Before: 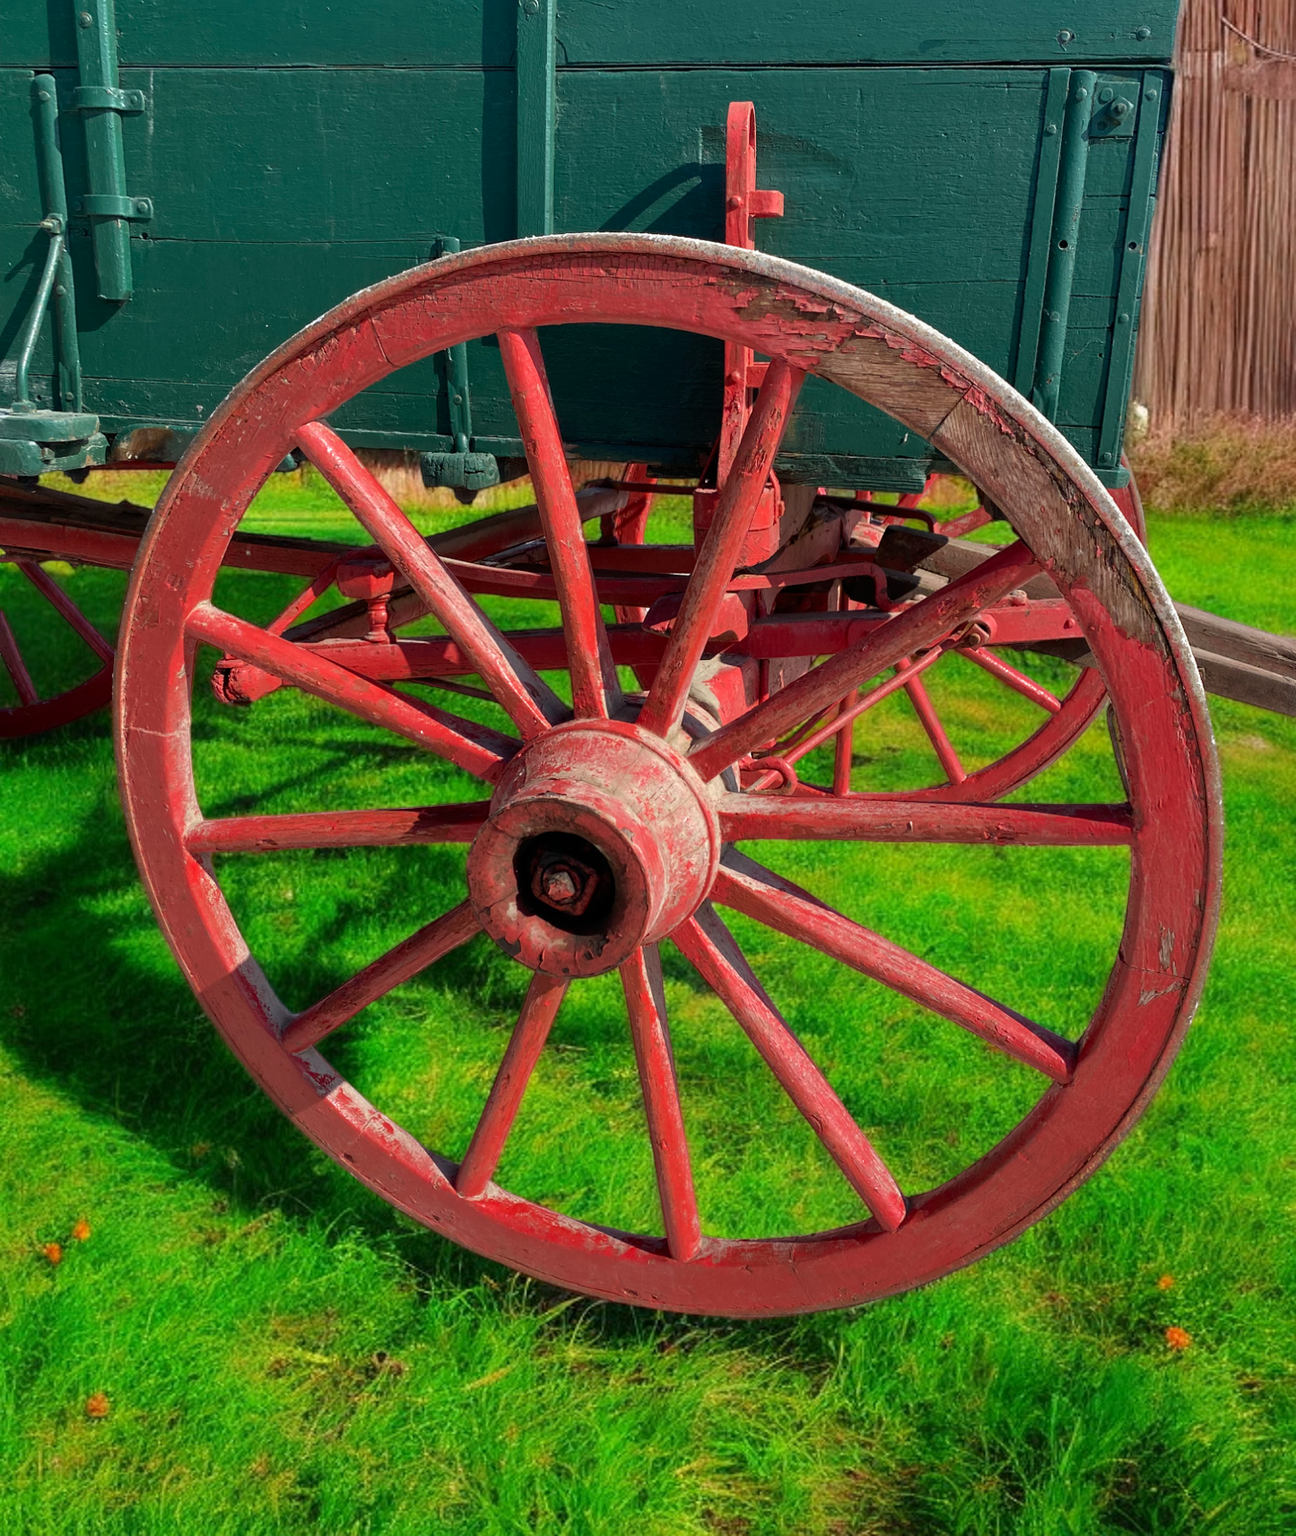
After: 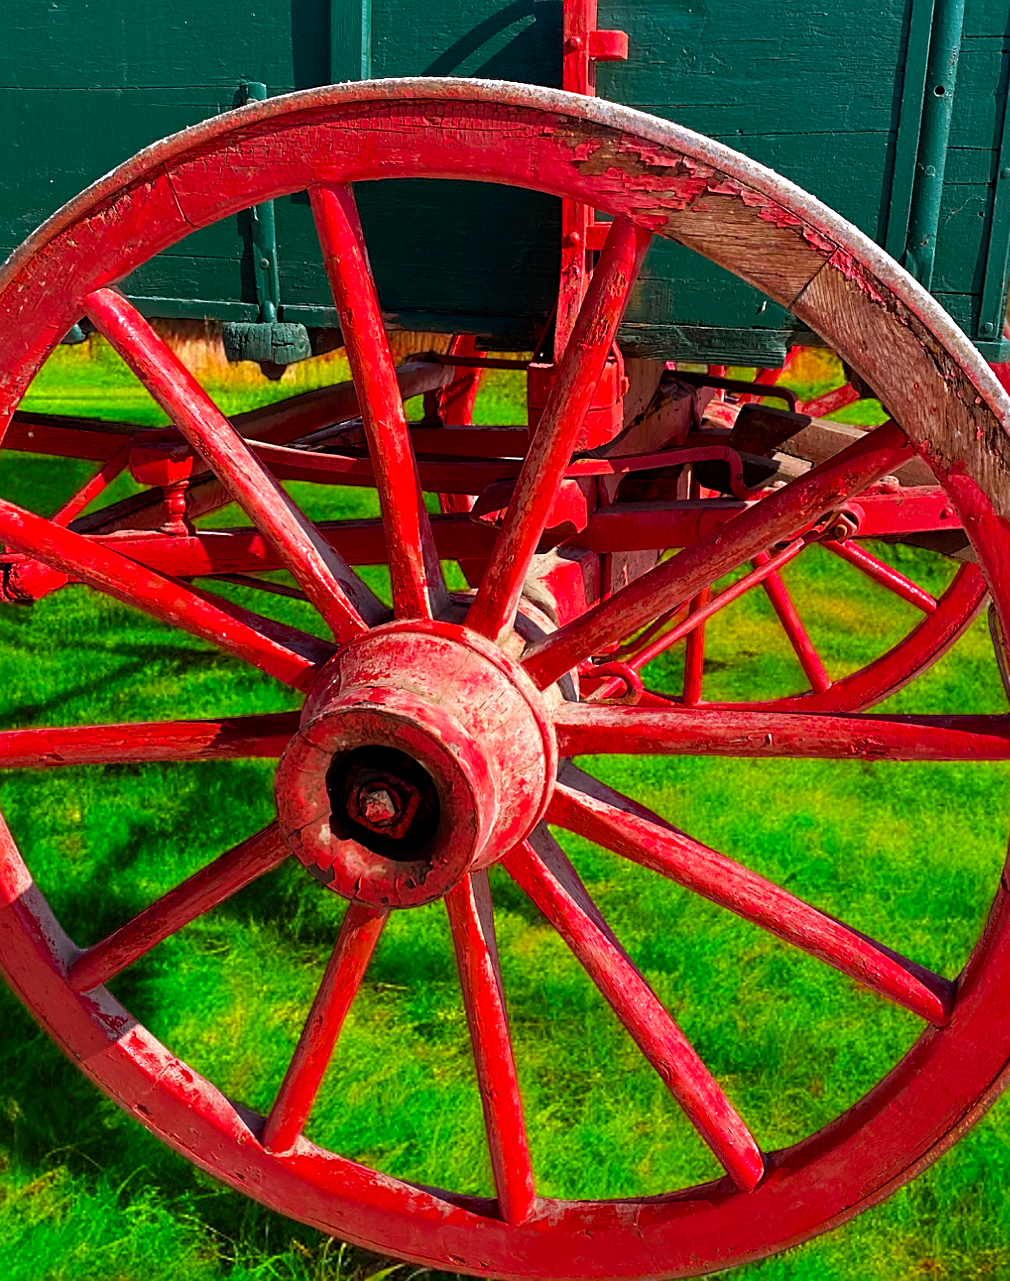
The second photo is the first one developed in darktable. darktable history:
rgb levels: mode RGB, independent channels, levels [[0, 0.5, 1], [0, 0.521, 1], [0, 0.536, 1]]
sharpen: on, module defaults
color calibration: illuminant as shot in camera, x 0.358, y 0.373, temperature 4628.91 K
crop and rotate: left 17.046%, top 10.659%, right 12.989%, bottom 14.553%
color balance rgb: perceptual saturation grading › global saturation 36%, perceptual brilliance grading › global brilliance 10%, global vibrance 20%
white balance: emerald 1
